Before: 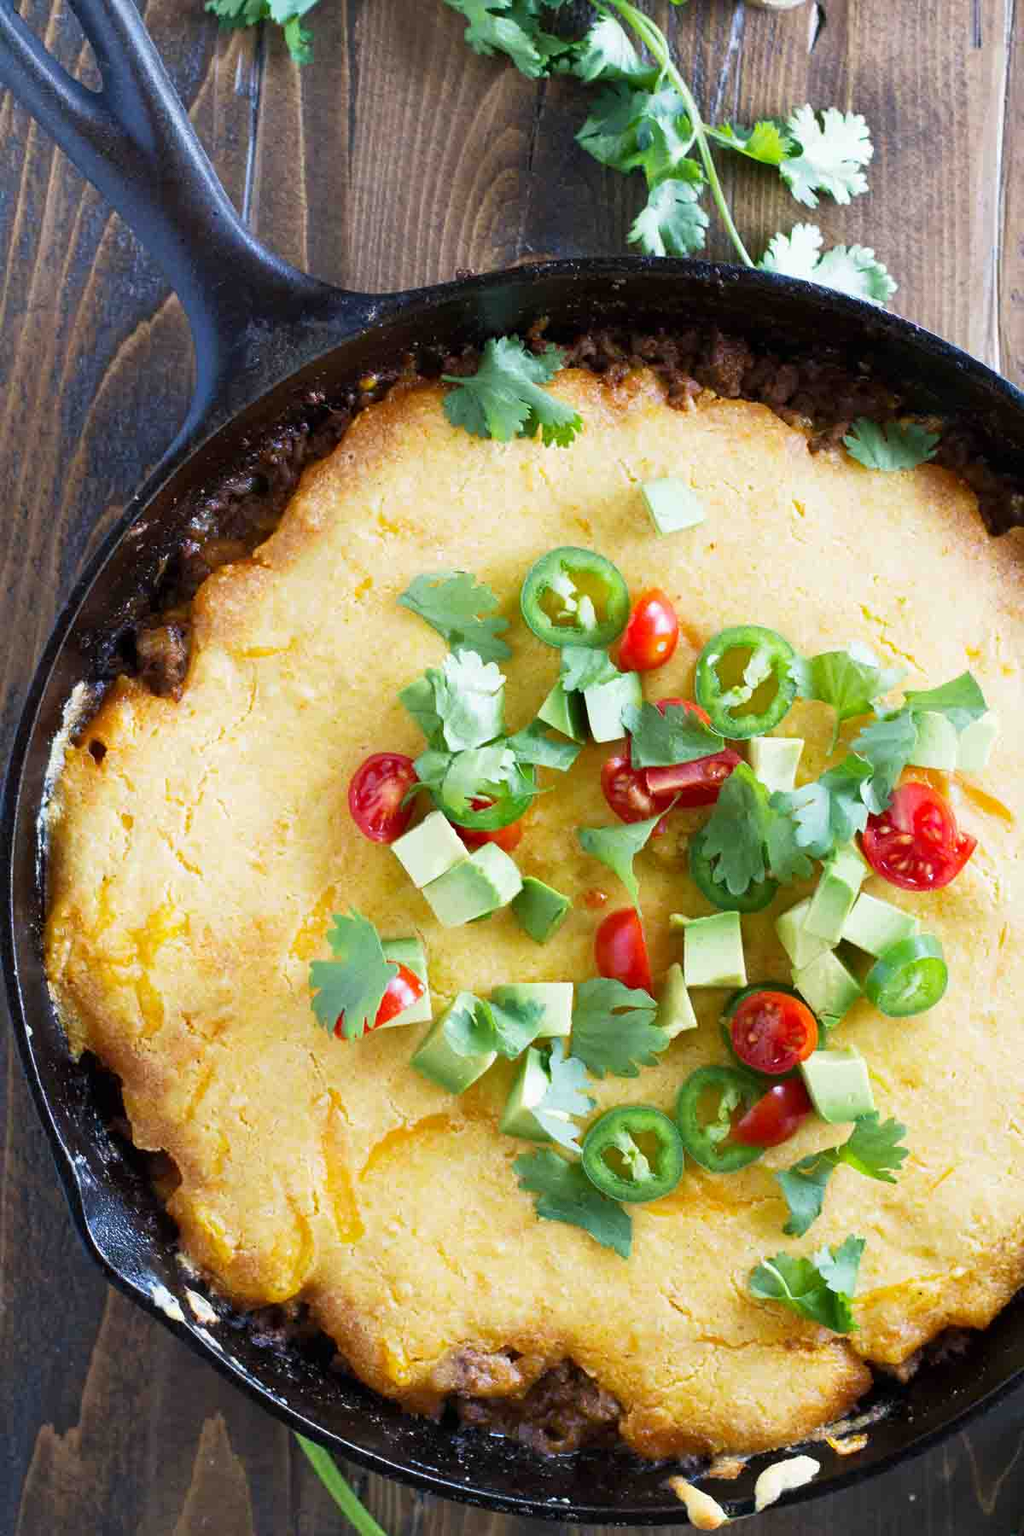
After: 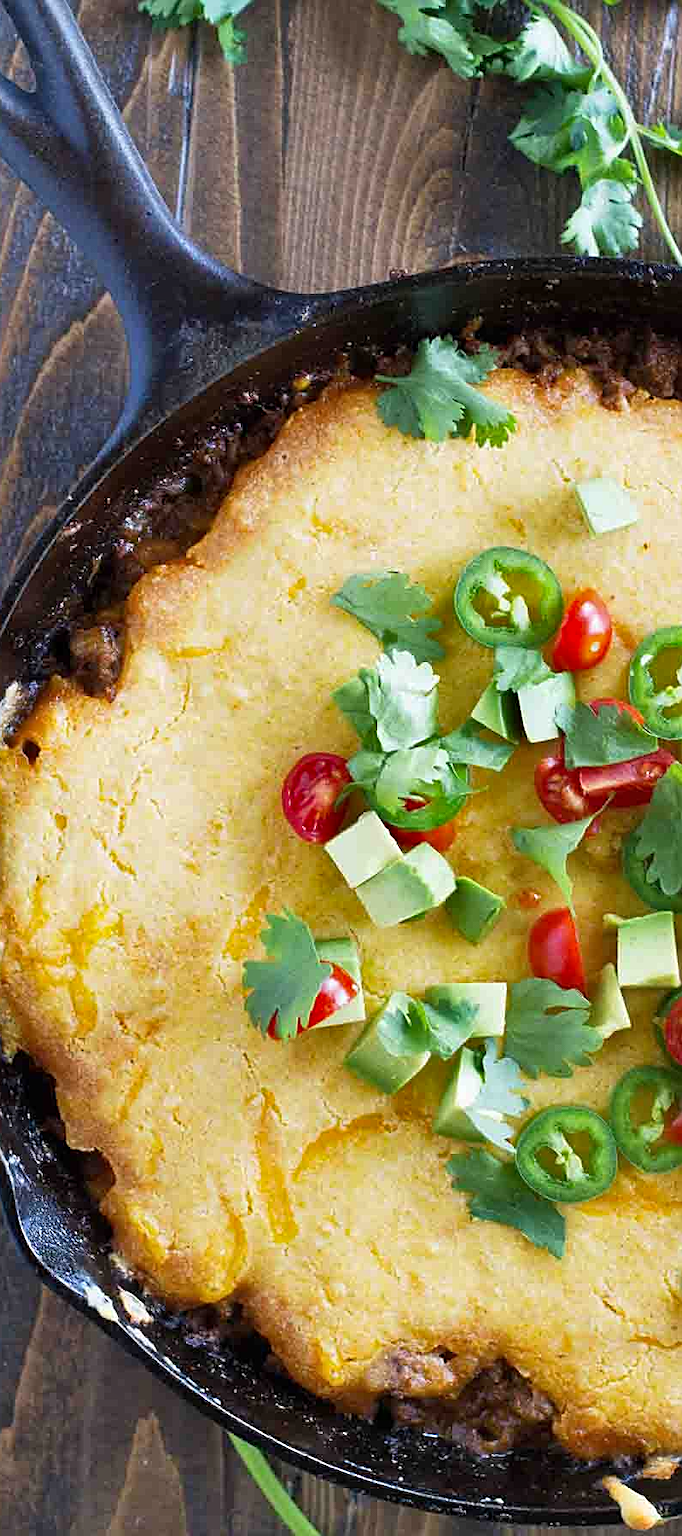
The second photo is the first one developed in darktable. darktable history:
shadows and highlights: low approximation 0.01, soften with gaussian
sharpen: on, module defaults
crop and rotate: left 6.512%, right 26.799%
